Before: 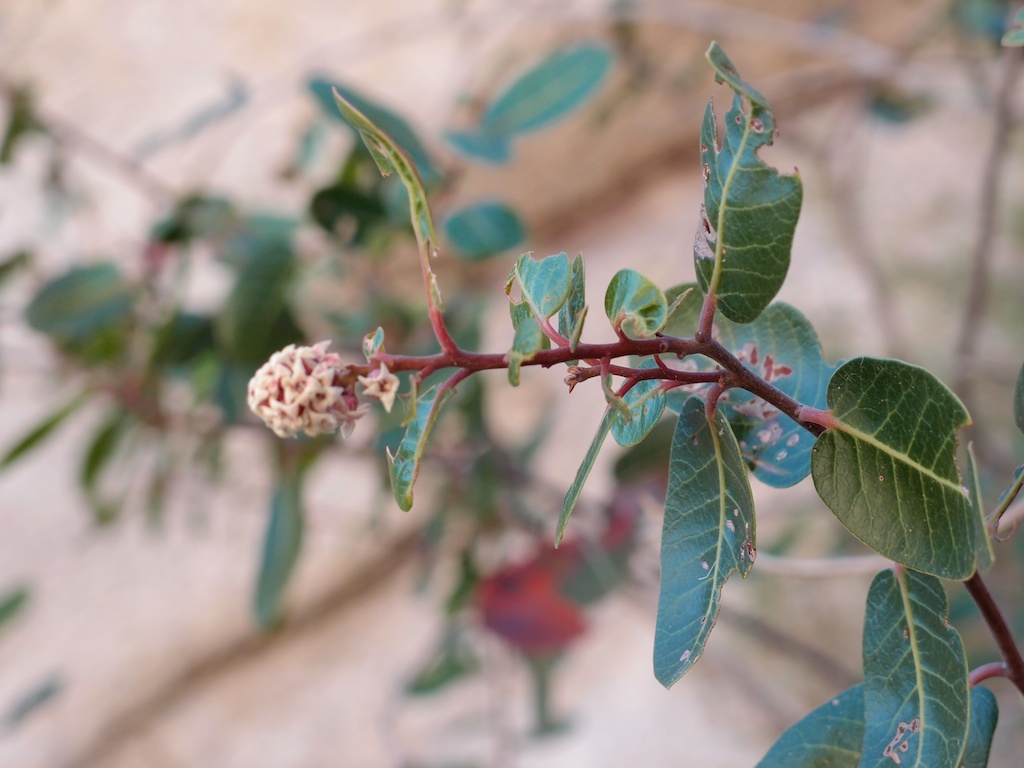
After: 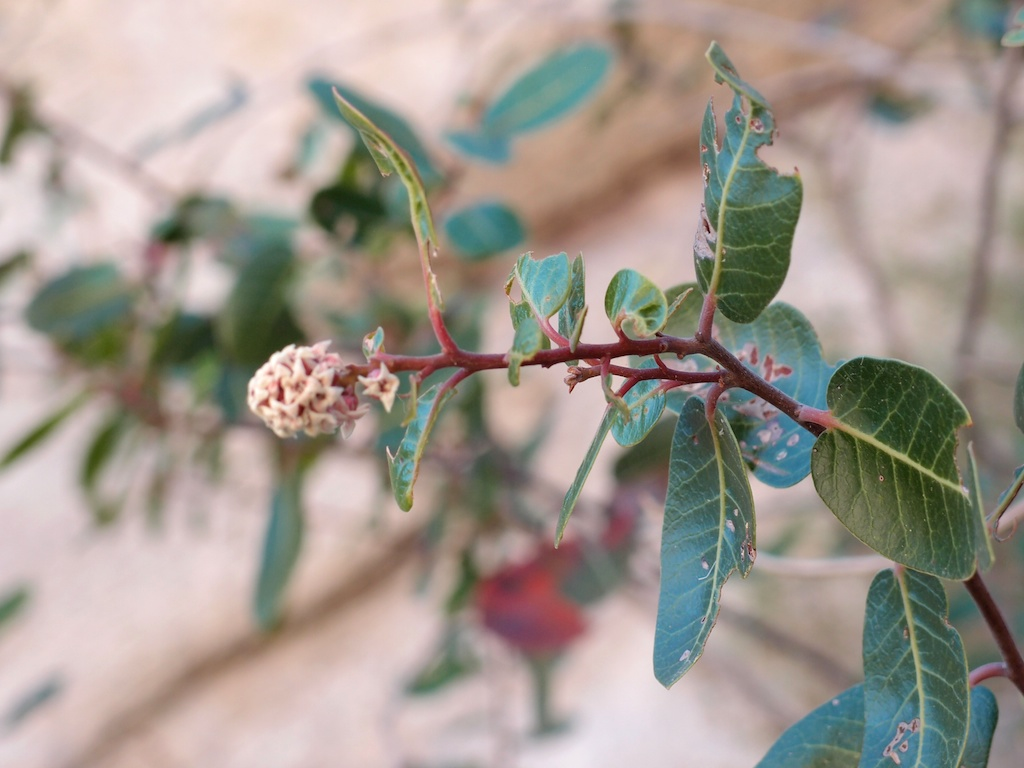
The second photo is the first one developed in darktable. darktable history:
exposure: exposure 0.153 EV, compensate highlight preservation false
